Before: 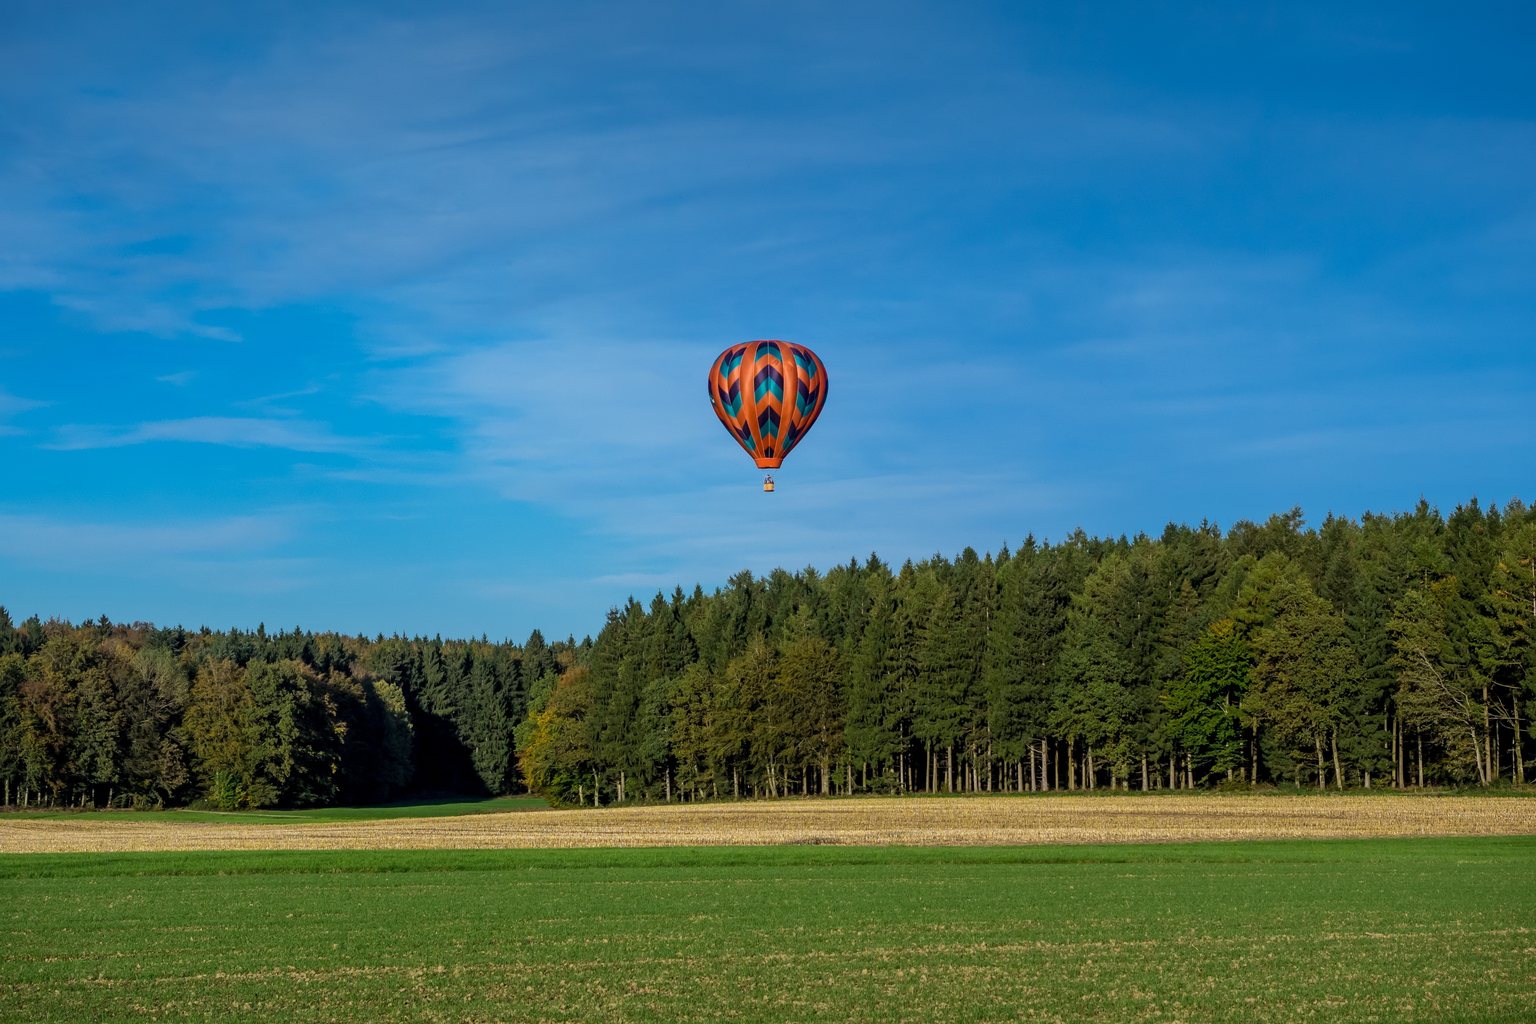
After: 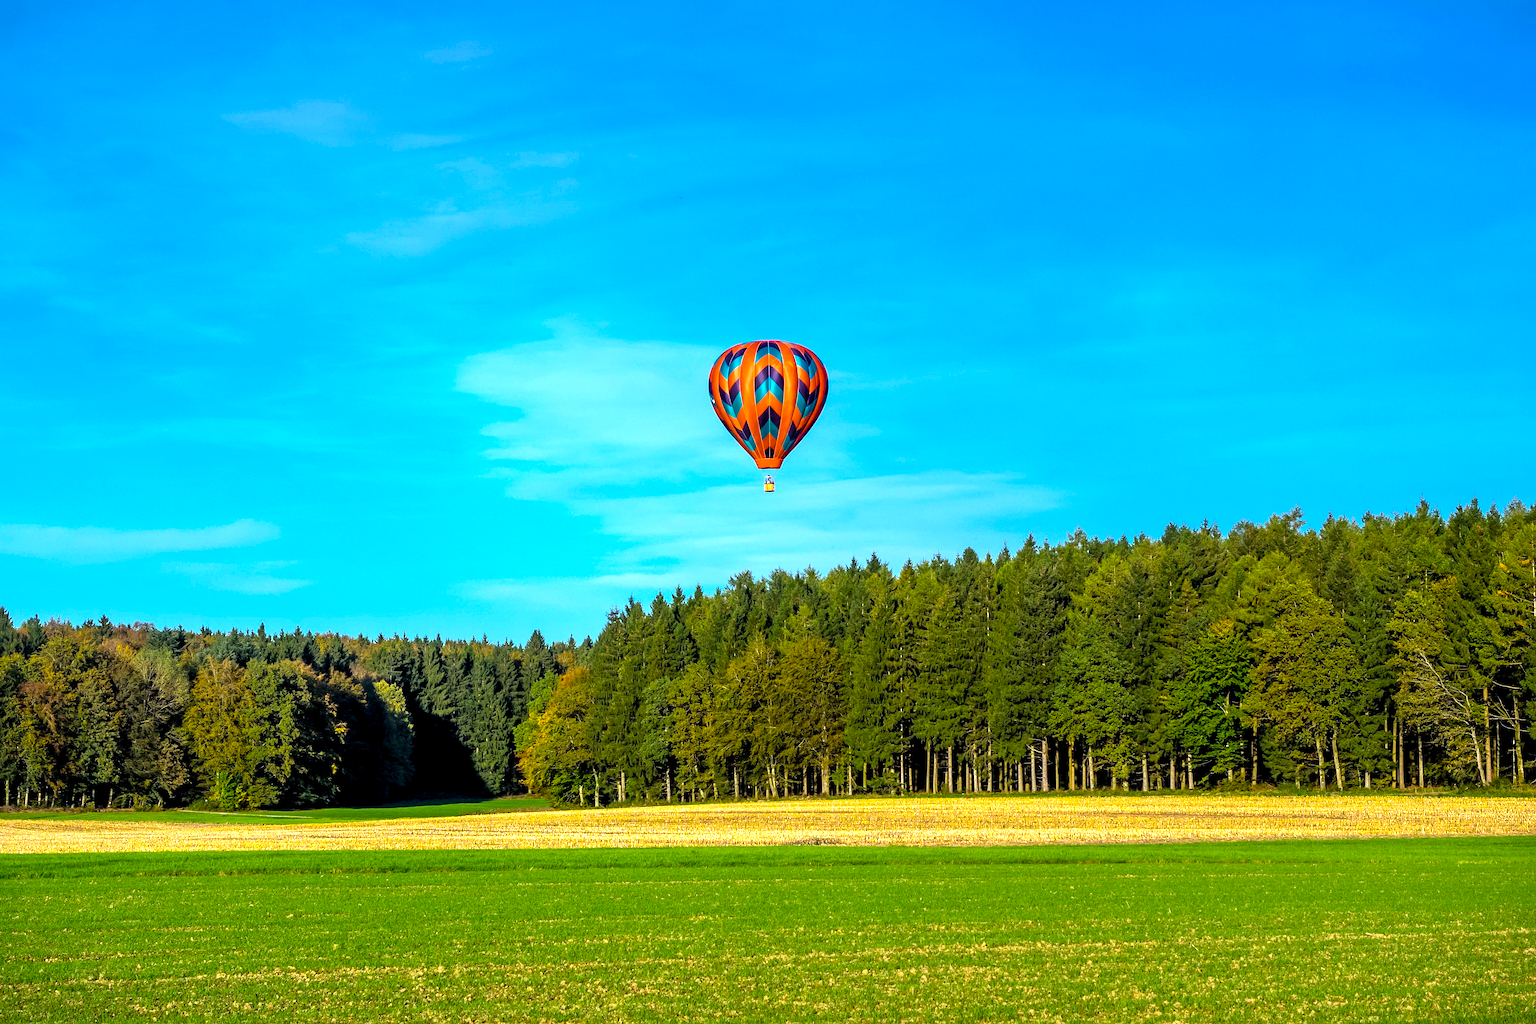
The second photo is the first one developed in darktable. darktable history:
exposure: black level correction 0.001, exposure 1.119 EV, compensate highlight preservation false
color balance rgb: perceptual saturation grading › global saturation 40.307%, contrast 5.632%
sharpen: amount 0.216
